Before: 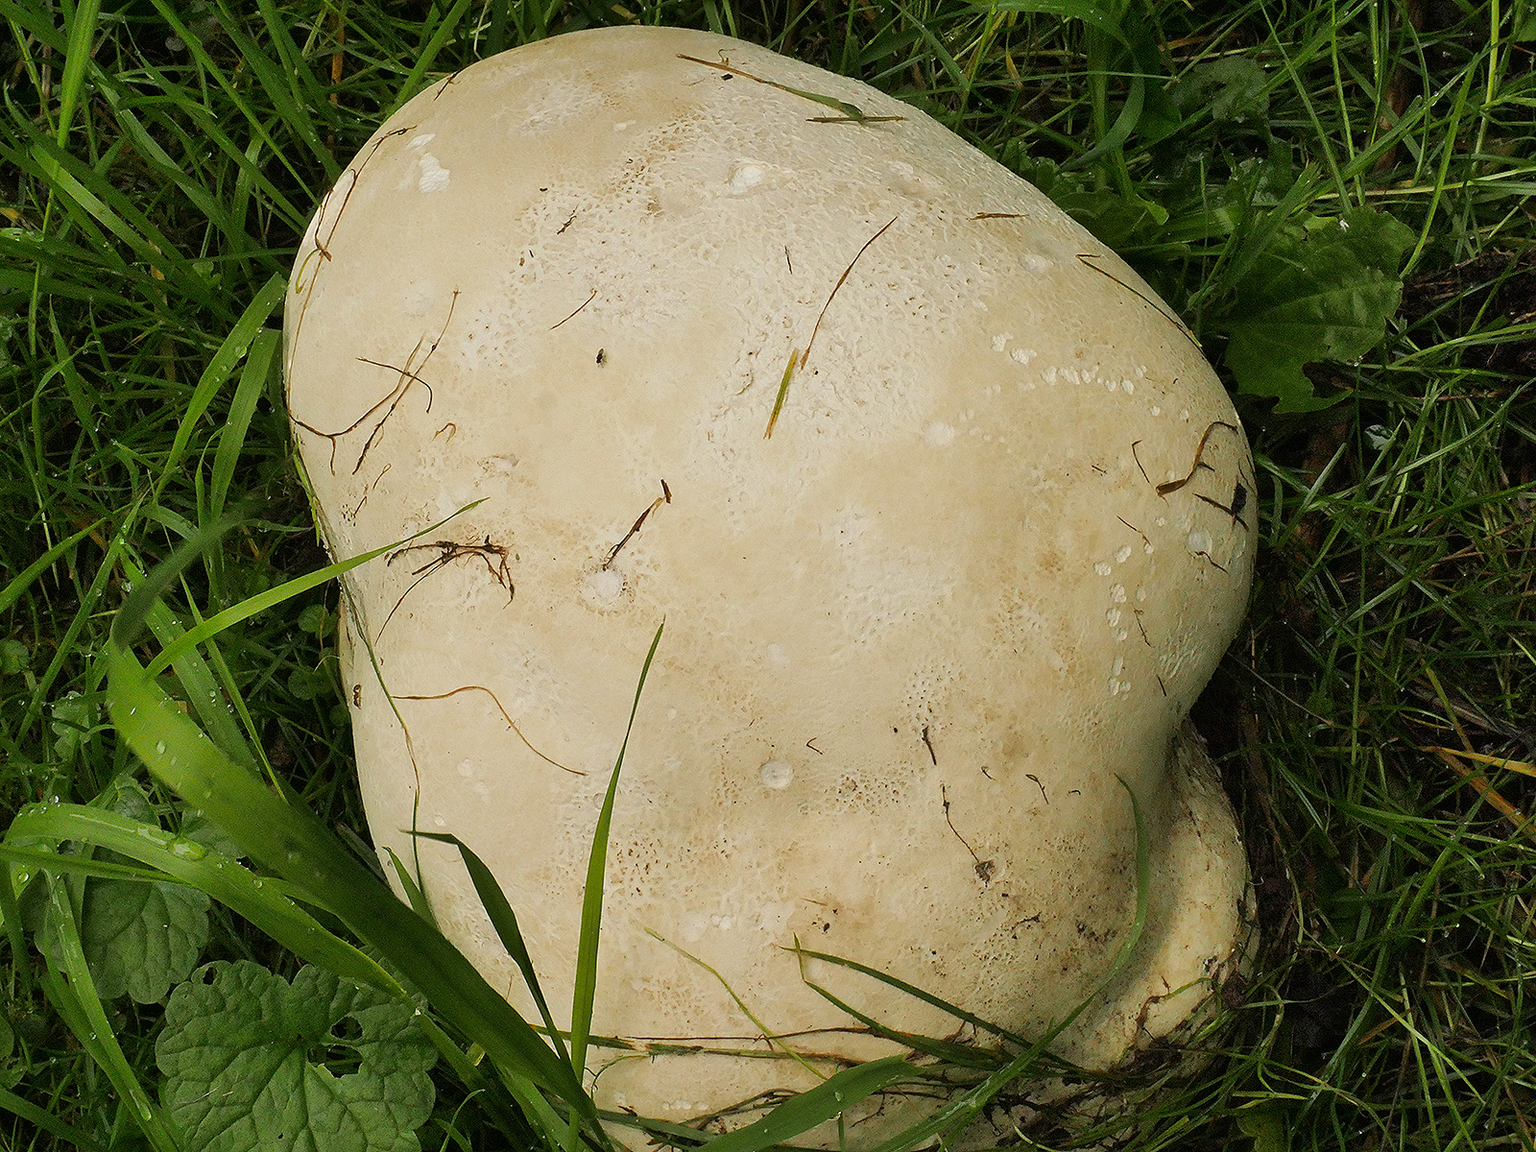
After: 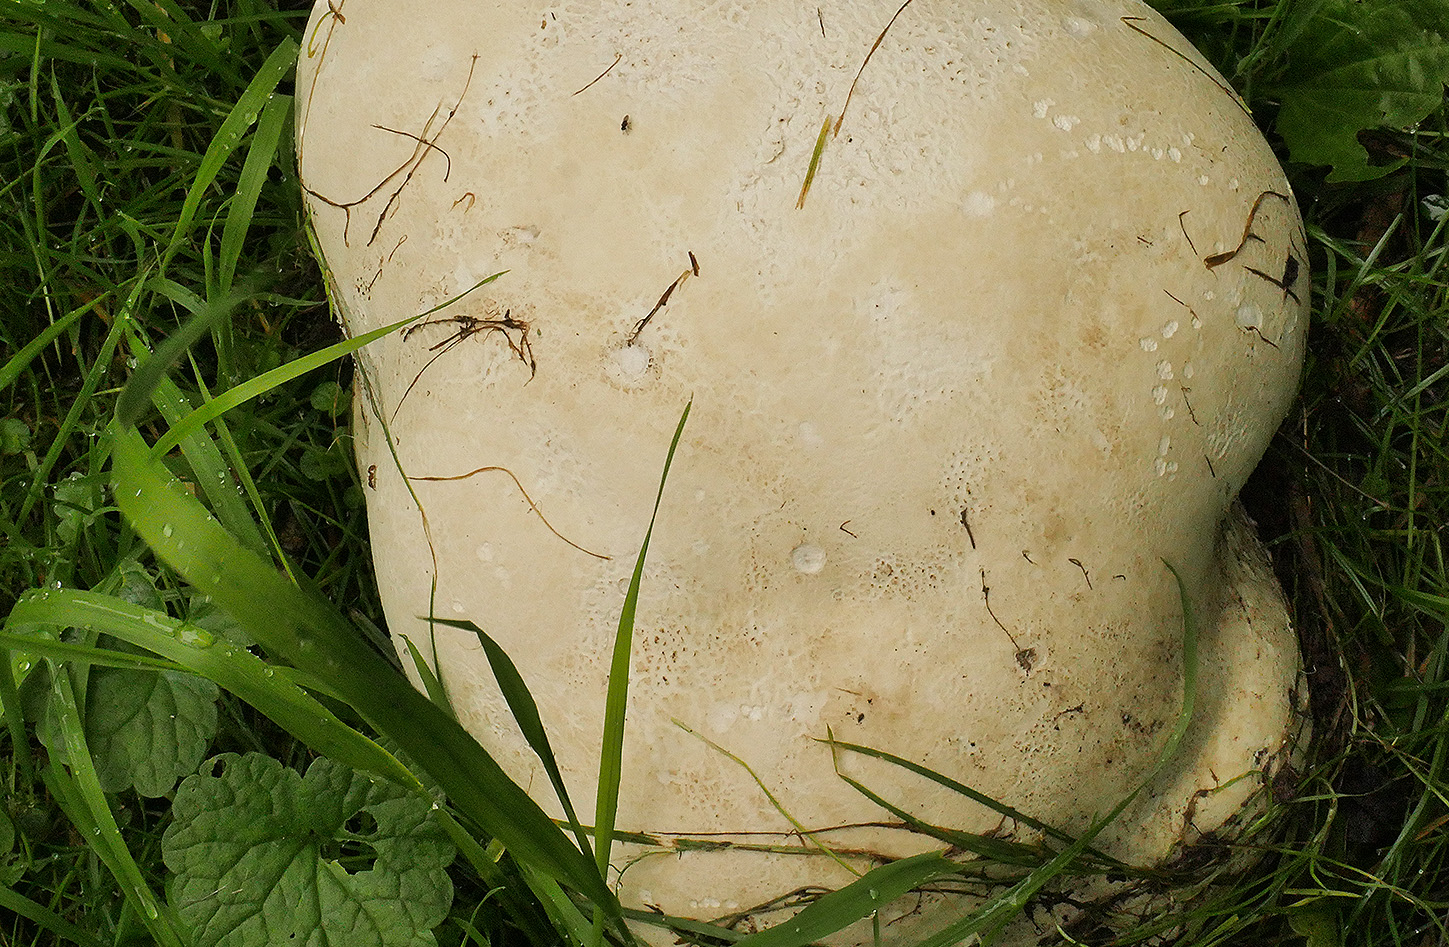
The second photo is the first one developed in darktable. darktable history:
crop: top 20.736%, right 9.435%, bottom 0.295%
